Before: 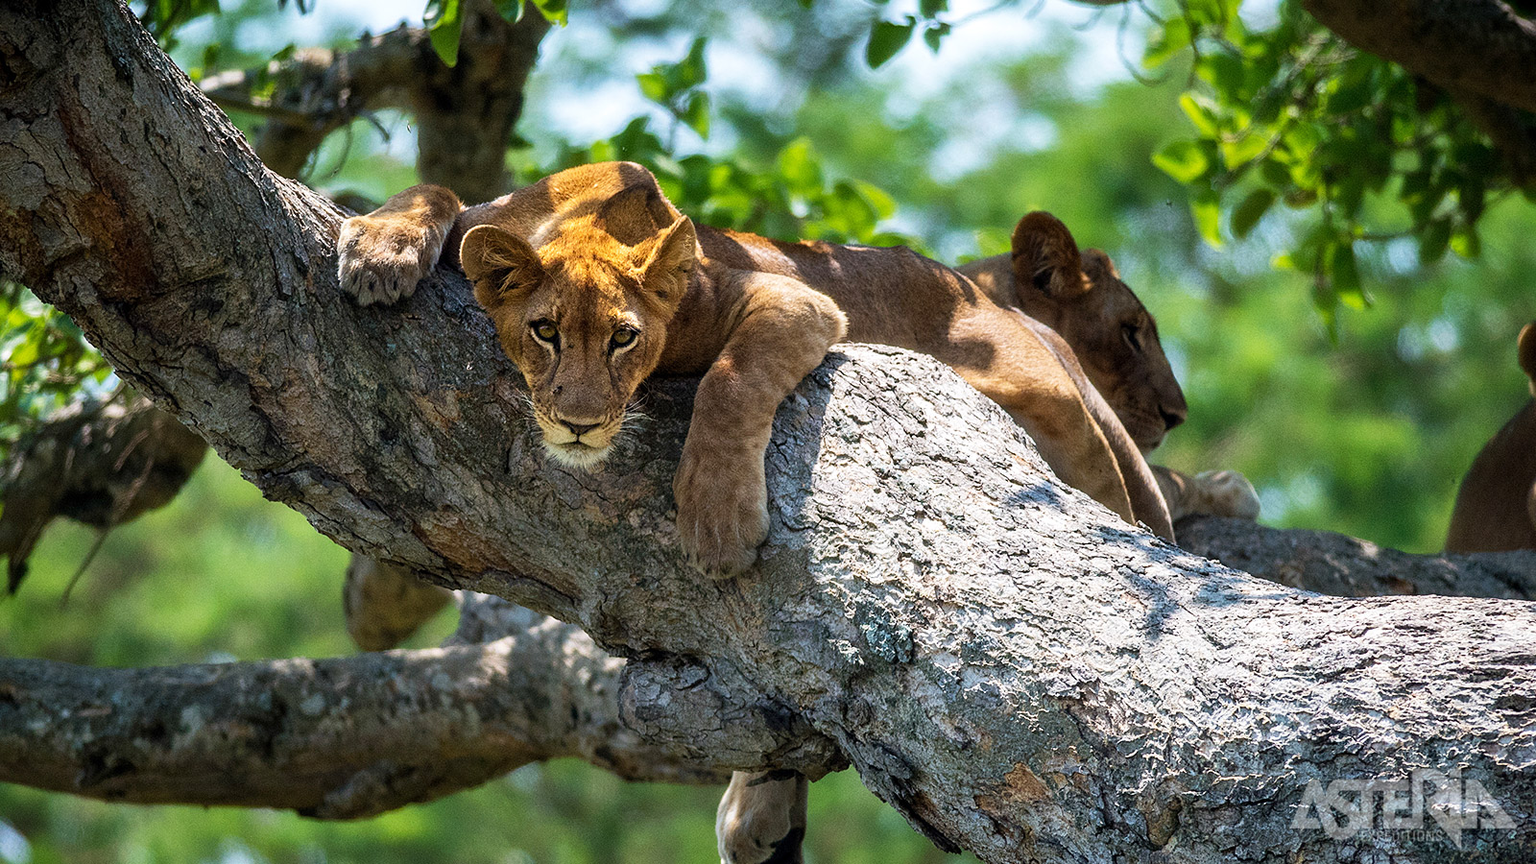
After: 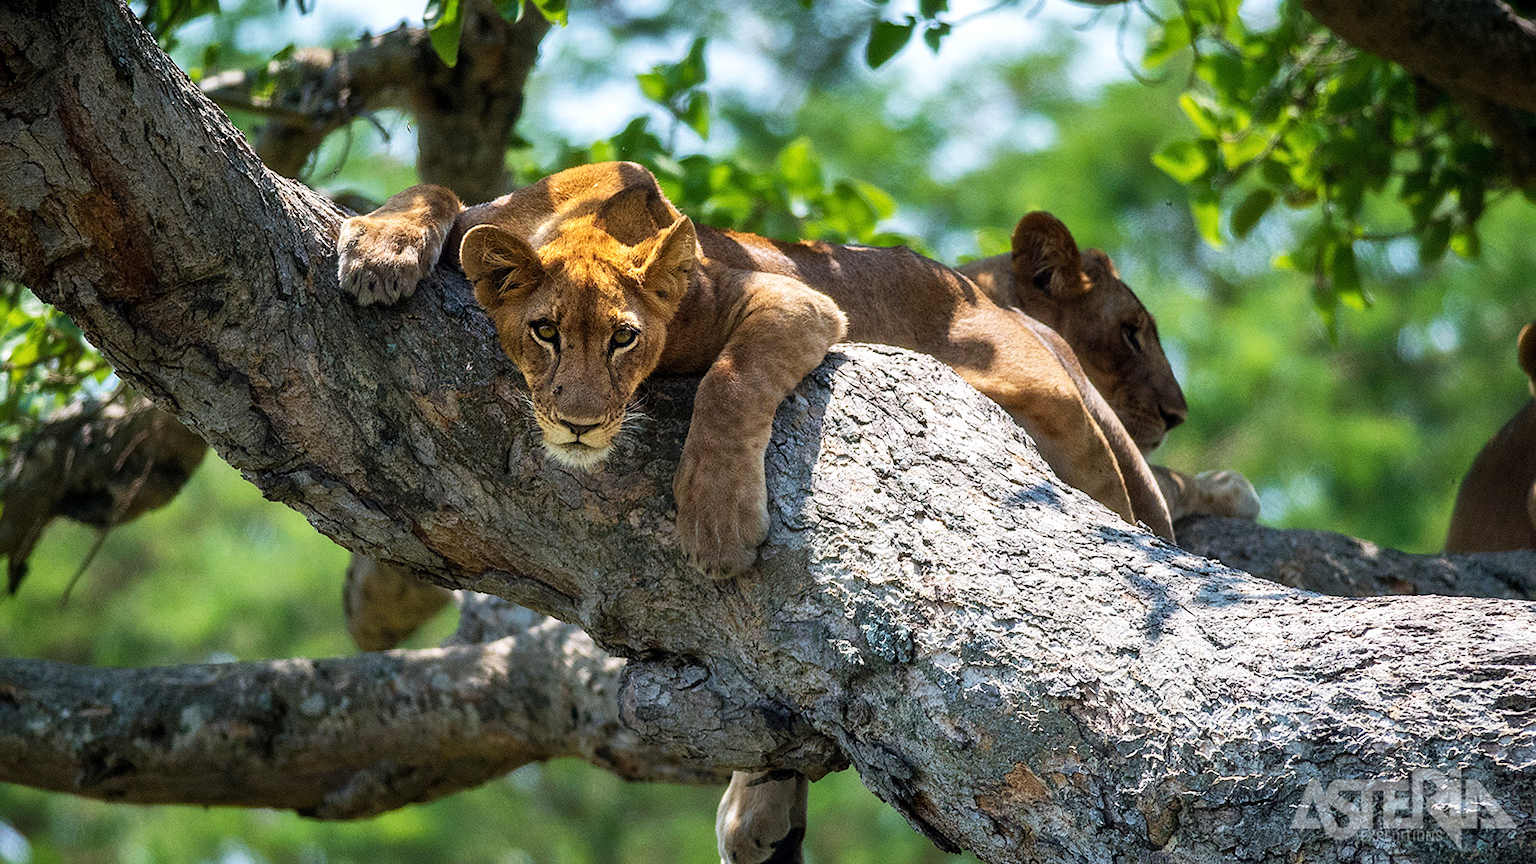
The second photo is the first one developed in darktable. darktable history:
shadows and highlights: shadows 11.86, white point adjustment 1.16, soften with gaussian
